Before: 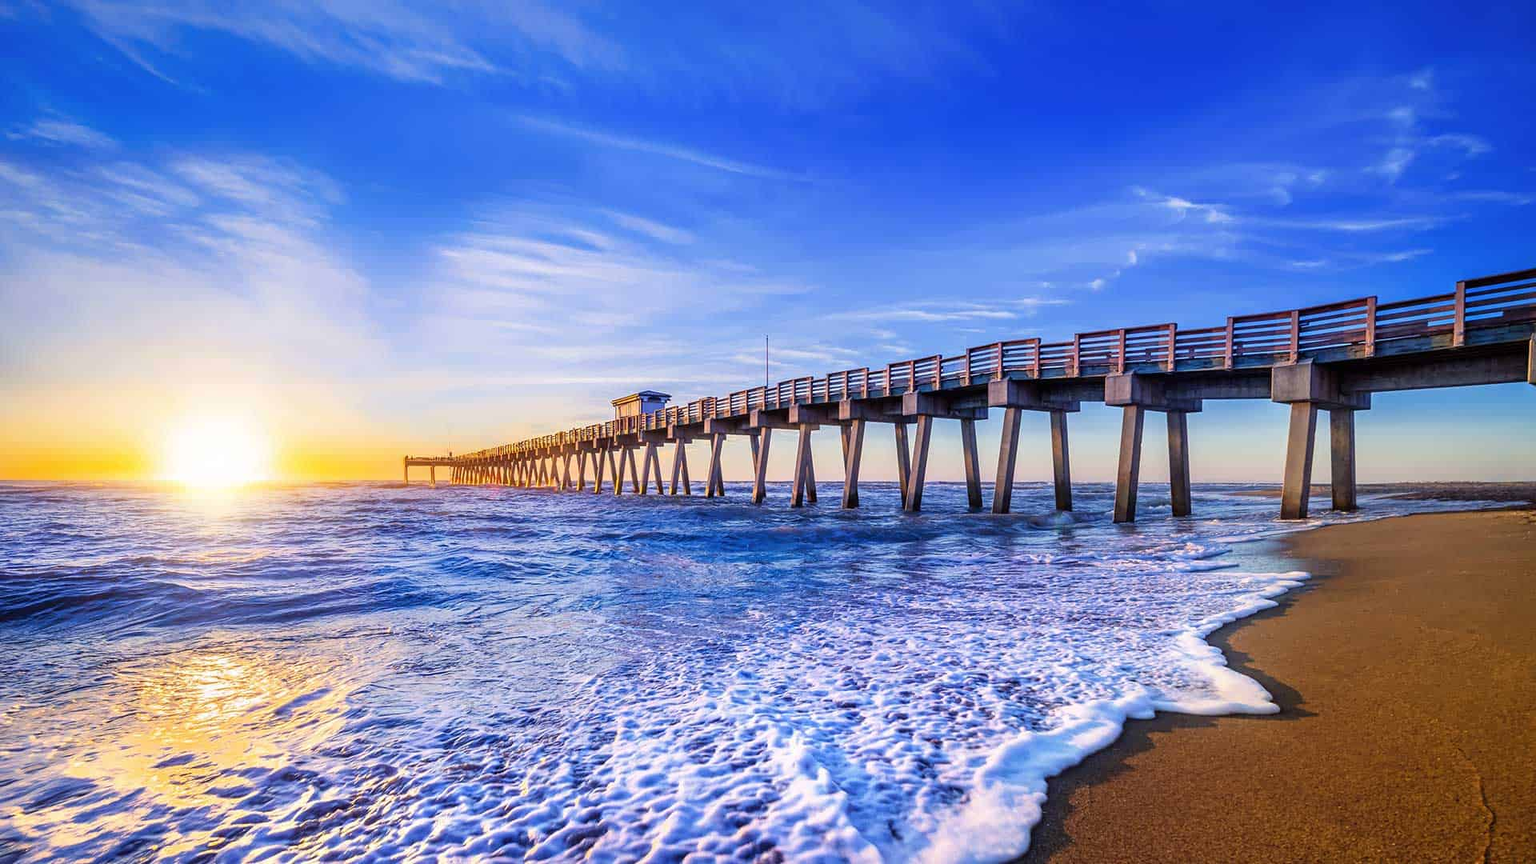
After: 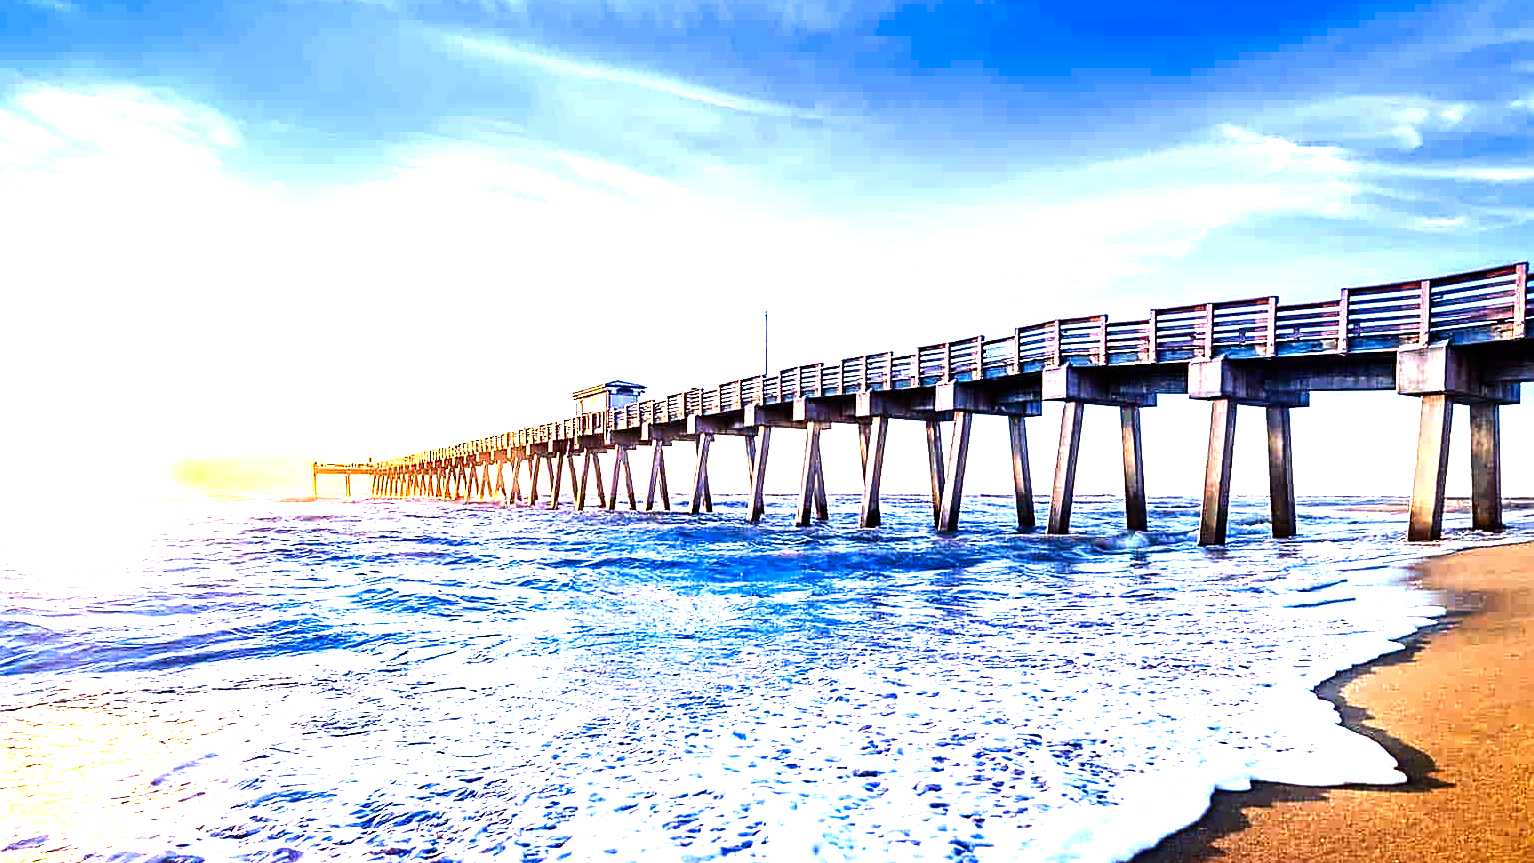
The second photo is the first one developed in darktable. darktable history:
contrast brightness saturation: contrast 0.22
levels: levels [0, 0.352, 0.703]
filmic rgb: black relative exposure -7.5 EV, white relative exposure 5 EV, hardness 3.31, contrast 1.3, contrast in shadows safe
crop and rotate: left 10.071%, top 10.071%, right 10.02%, bottom 10.02%
sharpen: on, module defaults
tone curve: curves: ch0 [(0, 0) (0.003, 0.003) (0.011, 0.012) (0.025, 0.026) (0.044, 0.046) (0.069, 0.072) (0.1, 0.104) (0.136, 0.141) (0.177, 0.184) (0.224, 0.233) (0.277, 0.288) (0.335, 0.348) (0.399, 0.414) (0.468, 0.486) (0.543, 0.564) (0.623, 0.647) (0.709, 0.736) (0.801, 0.831) (0.898, 0.921) (1, 1)], preserve colors none
exposure: black level correction 0, exposure 0.7 EV, compensate exposure bias true, compensate highlight preservation false
